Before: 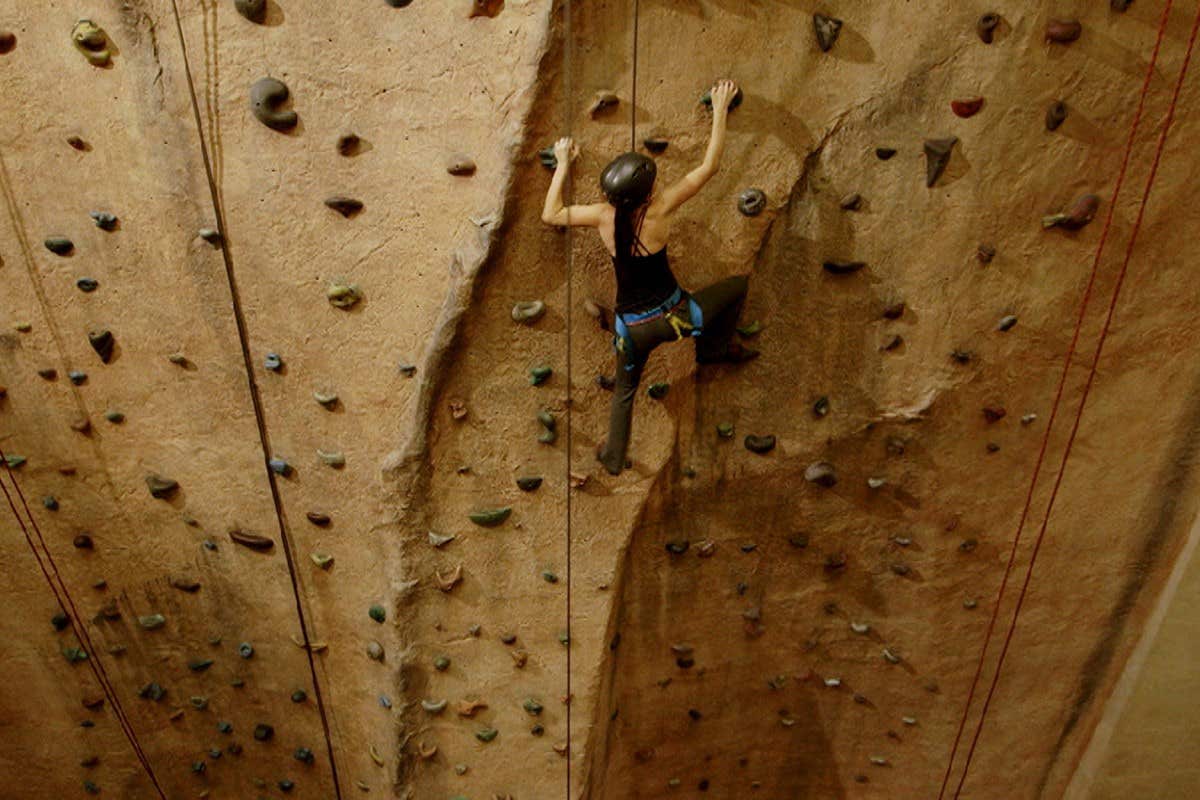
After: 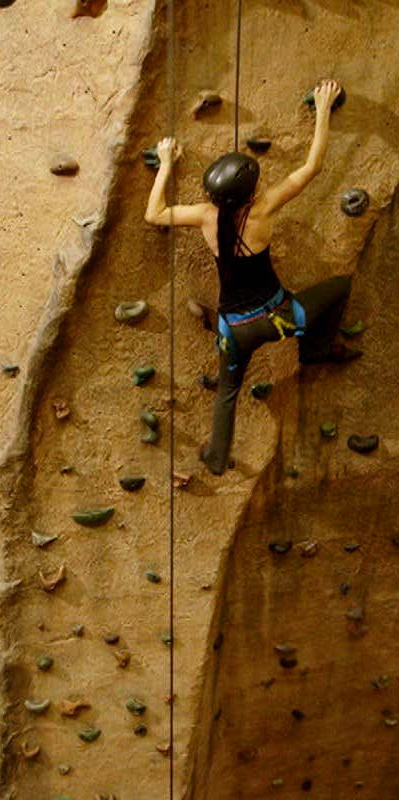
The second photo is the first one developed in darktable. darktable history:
color balance rgb: perceptual saturation grading › global saturation 0.565%, perceptual brilliance grading › highlights 10.326%, perceptual brilliance grading › mid-tones 4.578%, global vibrance 20%
crop: left 33.158%, right 33.528%
